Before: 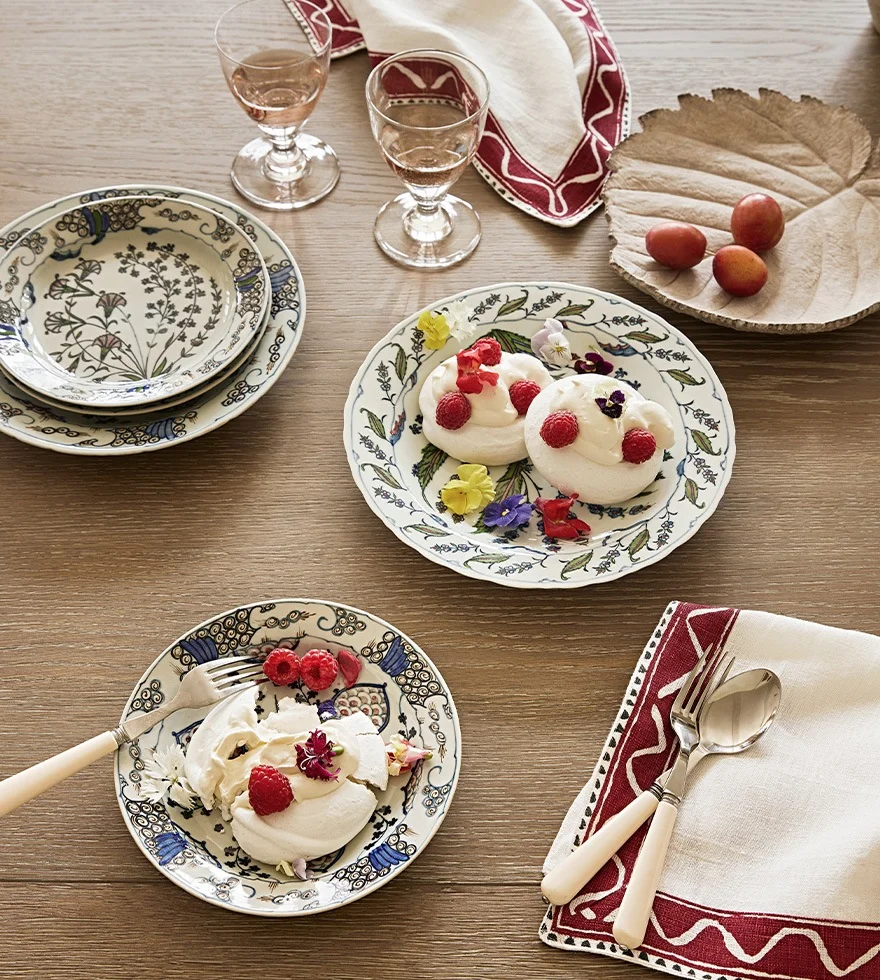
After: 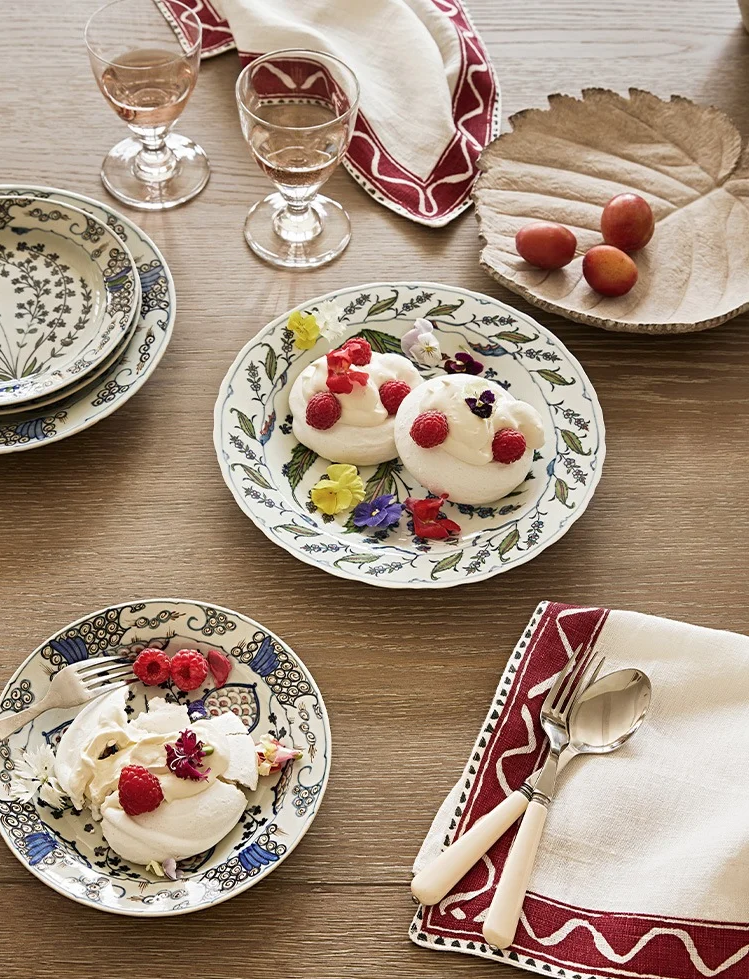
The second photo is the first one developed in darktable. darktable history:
crop and rotate: left 14.792%
